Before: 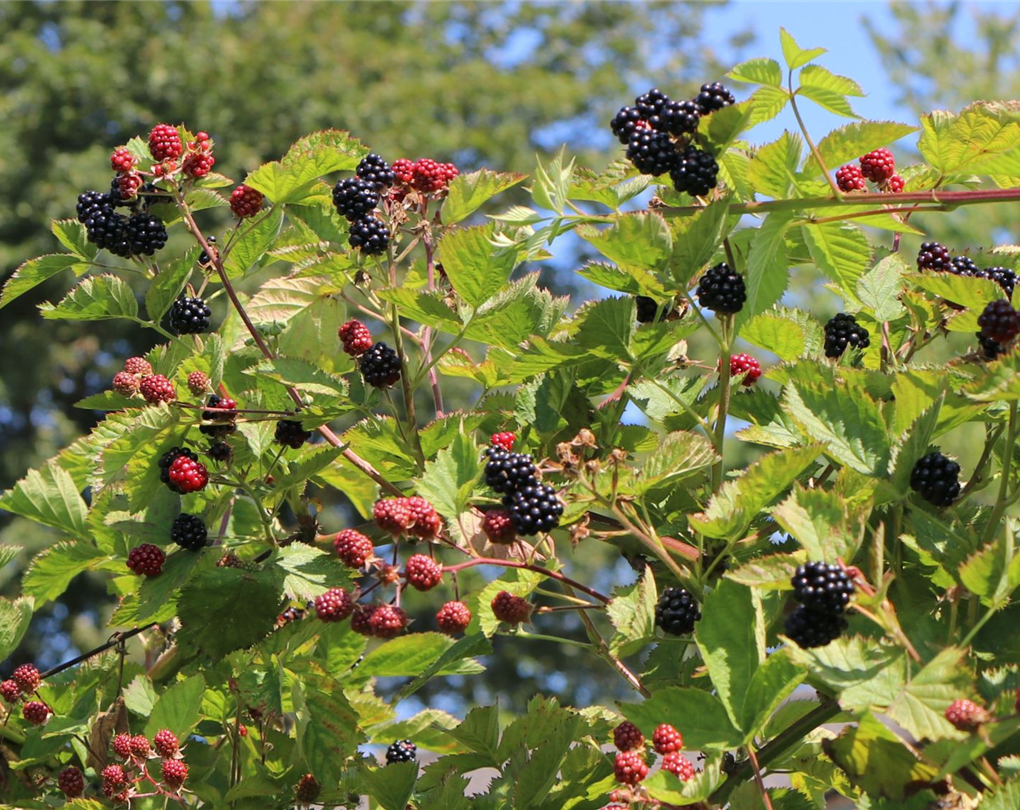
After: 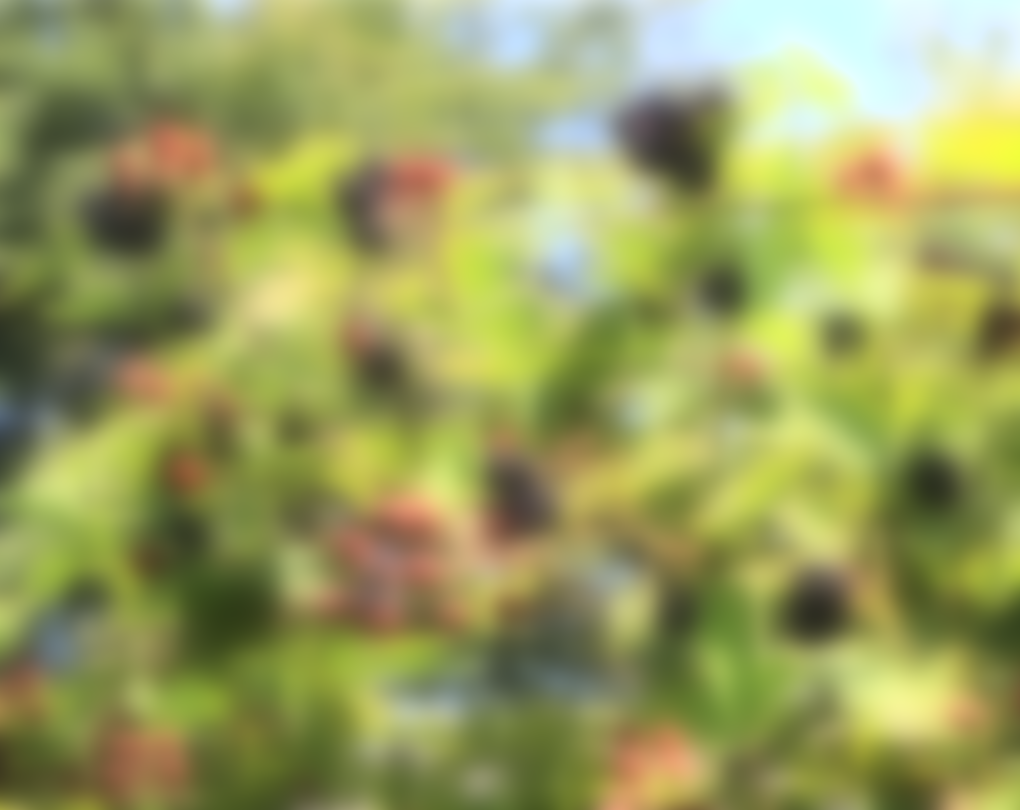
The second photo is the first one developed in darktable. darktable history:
lowpass: radius 16, unbound 0
exposure: exposure 0.515 EV, compensate highlight preservation false
tone equalizer: -8 EV -0.75 EV, -7 EV -0.7 EV, -6 EV -0.6 EV, -5 EV -0.4 EV, -3 EV 0.4 EV, -2 EV 0.6 EV, -1 EV 0.7 EV, +0 EV 0.75 EV, edges refinement/feathering 500, mask exposure compensation -1.57 EV, preserve details no
